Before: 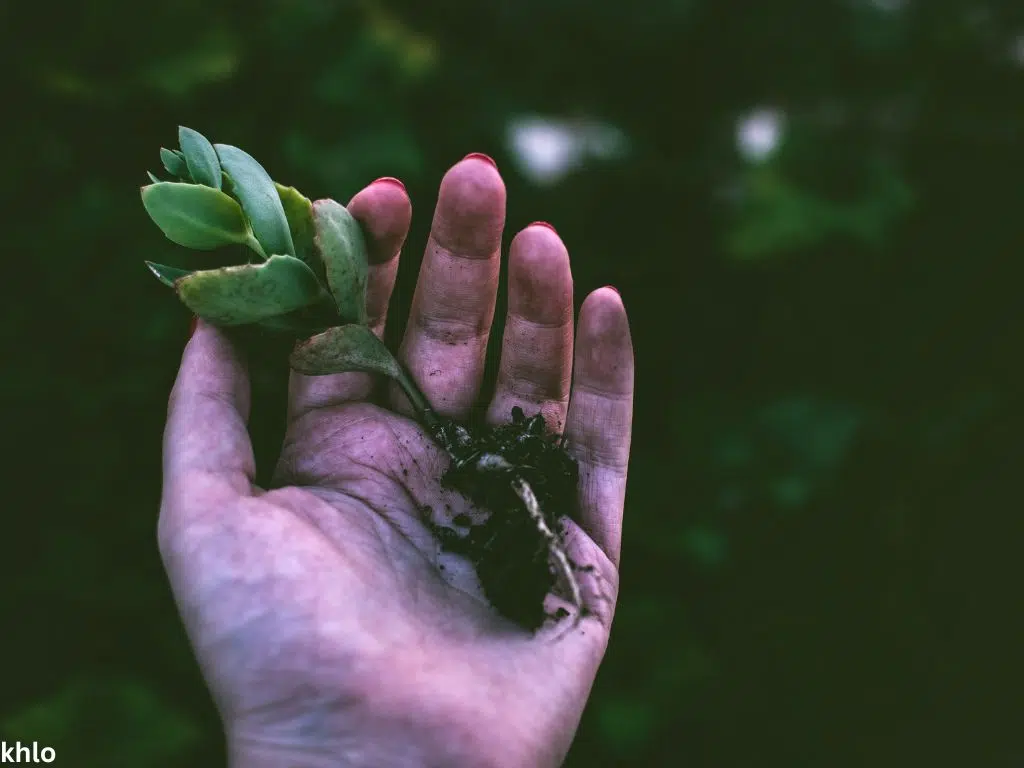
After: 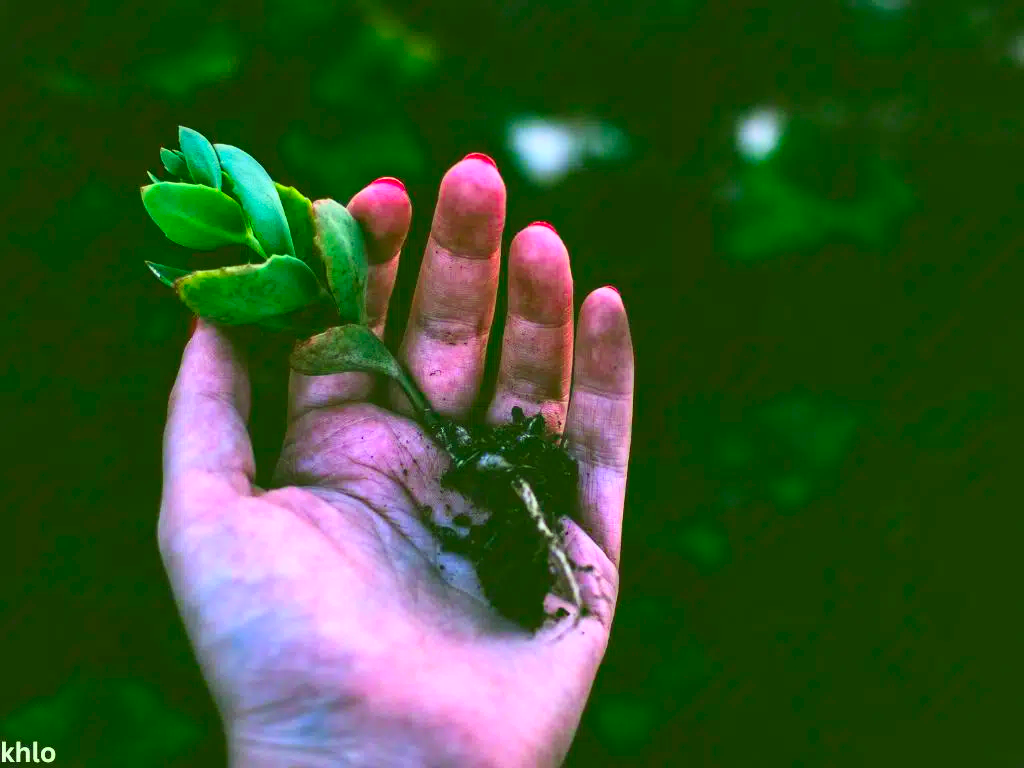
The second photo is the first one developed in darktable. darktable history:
contrast brightness saturation: contrast 0.24, brightness 0.26, saturation 0.39
color correction: highlights a* -10.77, highlights b* 9.8, saturation 1.72
